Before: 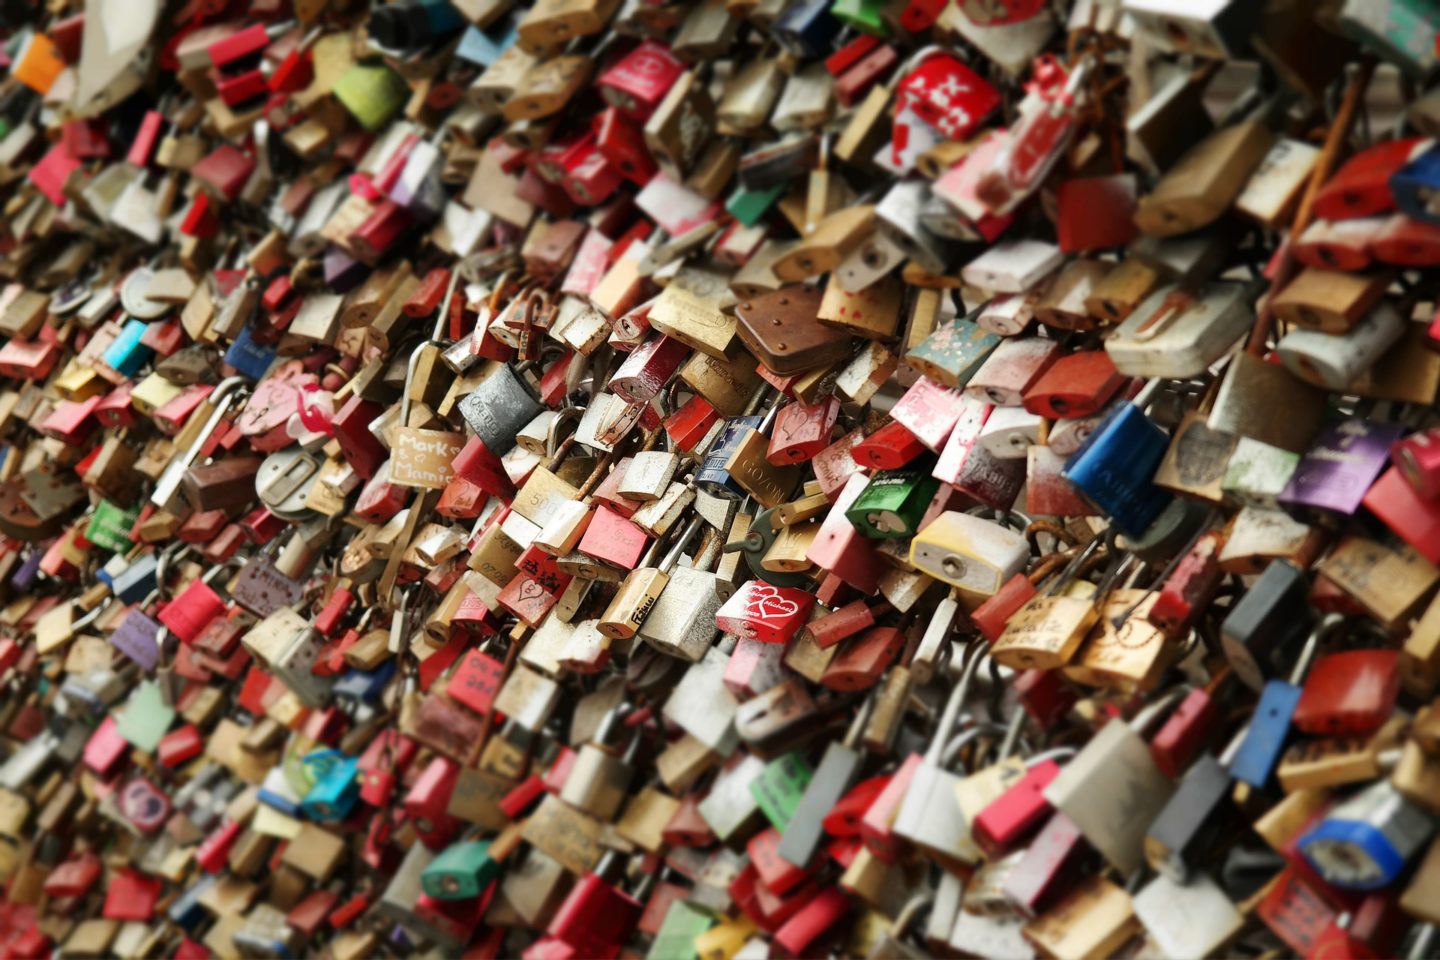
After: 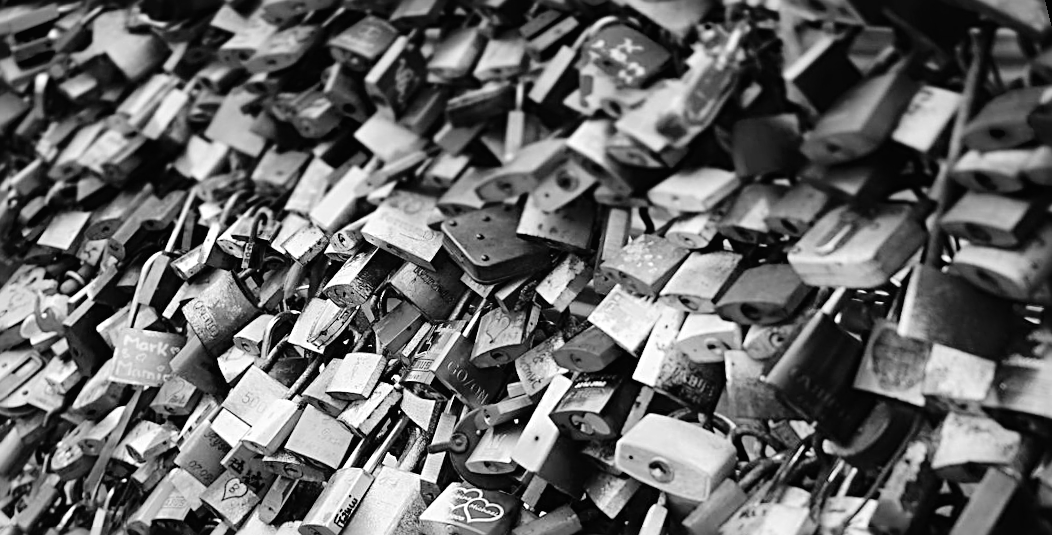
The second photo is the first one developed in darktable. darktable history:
crop and rotate: left 11.812%, bottom 42.776%
white balance: red 0.976, blue 1.04
tone curve: curves: ch0 [(0, 0.01) (0.052, 0.045) (0.136, 0.133) (0.29, 0.332) (0.453, 0.531) (0.676, 0.751) (0.89, 0.919) (1, 1)]; ch1 [(0, 0) (0.094, 0.081) (0.285, 0.299) (0.385, 0.403) (0.447, 0.429) (0.495, 0.496) (0.544, 0.552) (0.589, 0.612) (0.722, 0.728) (1, 1)]; ch2 [(0, 0) (0.257, 0.217) (0.43, 0.421) (0.498, 0.507) (0.531, 0.544) (0.56, 0.579) (0.625, 0.642) (1, 1)], color space Lab, independent channels, preserve colors none
monochrome: a 32, b 64, size 2.3
color balance: mode lift, gamma, gain (sRGB), lift [1, 0.69, 1, 1], gamma [1, 1.482, 1, 1], gain [1, 1, 1, 0.802]
rotate and perspective: rotation 0.72°, lens shift (vertical) -0.352, lens shift (horizontal) -0.051, crop left 0.152, crop right 0.859, crop top 0.019, crop bottom 0.964
sharpen: radius 2.817, amount 0.715
